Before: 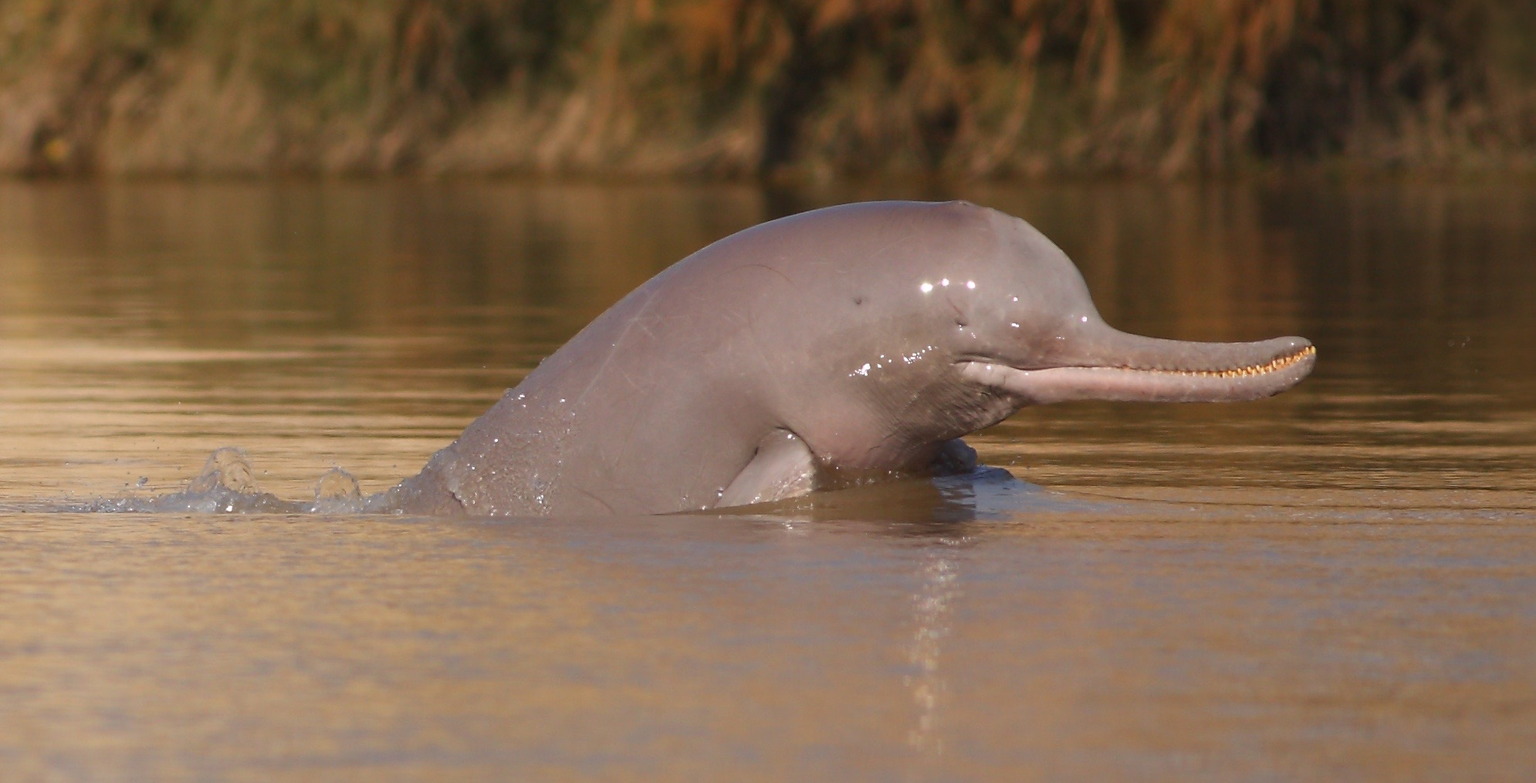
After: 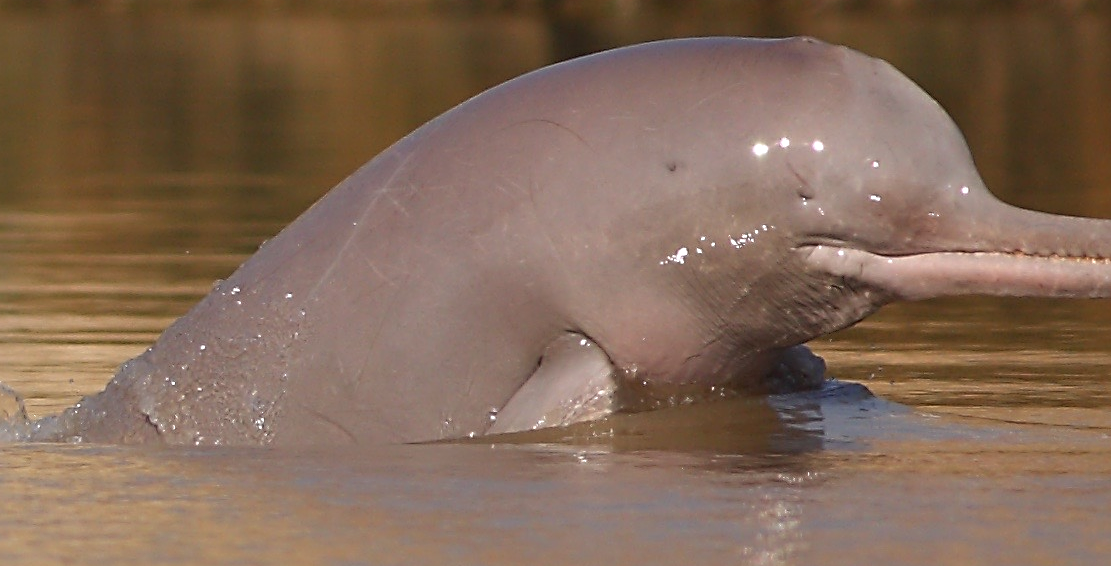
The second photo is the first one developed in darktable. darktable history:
sharpen: radius 3.119
crop and rotate: left 22.13%, top 22.054%, right 22.026%, bottom 22.102%
color correction: highlights a* -0.137, highlights b* 0.137
